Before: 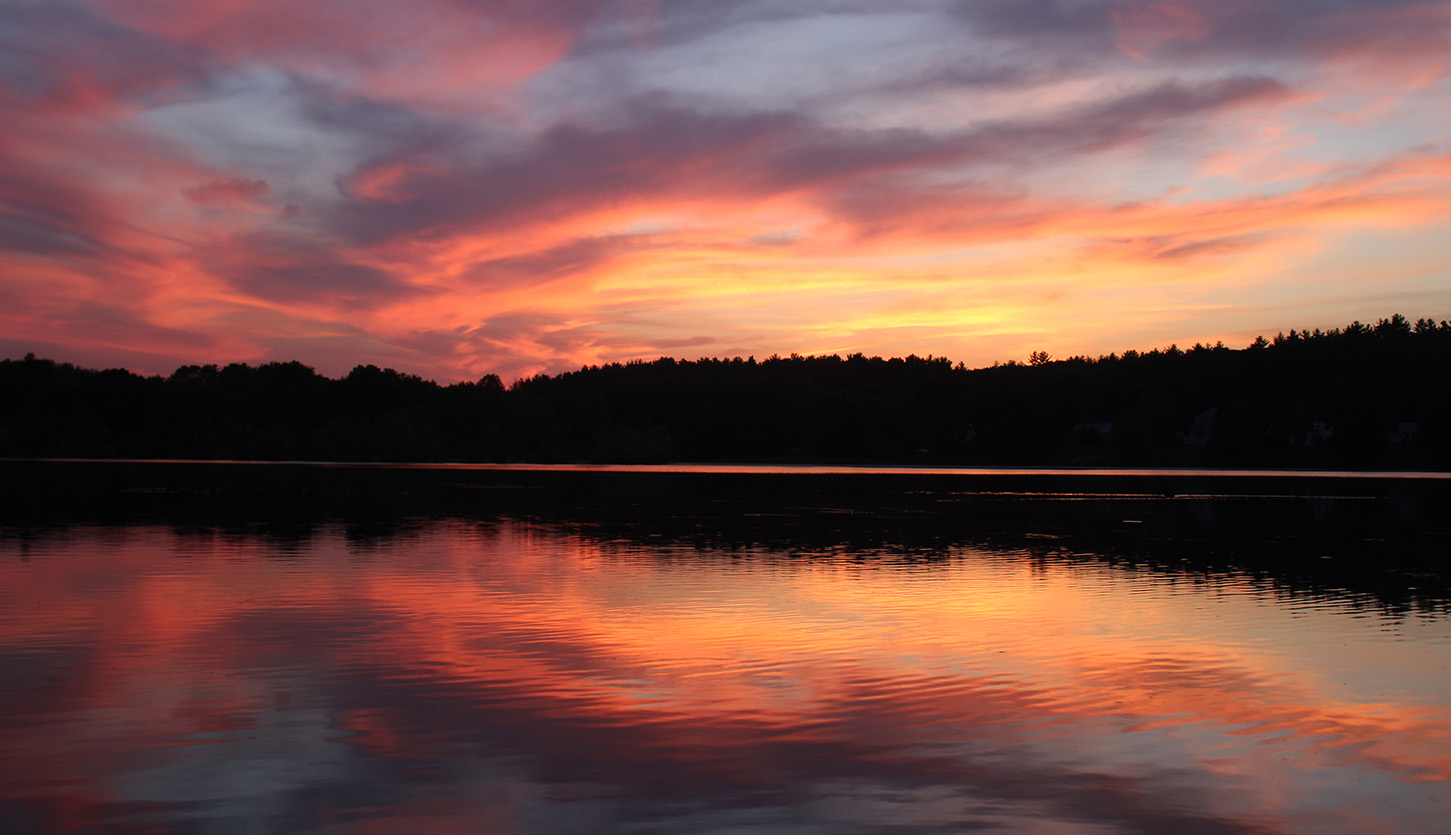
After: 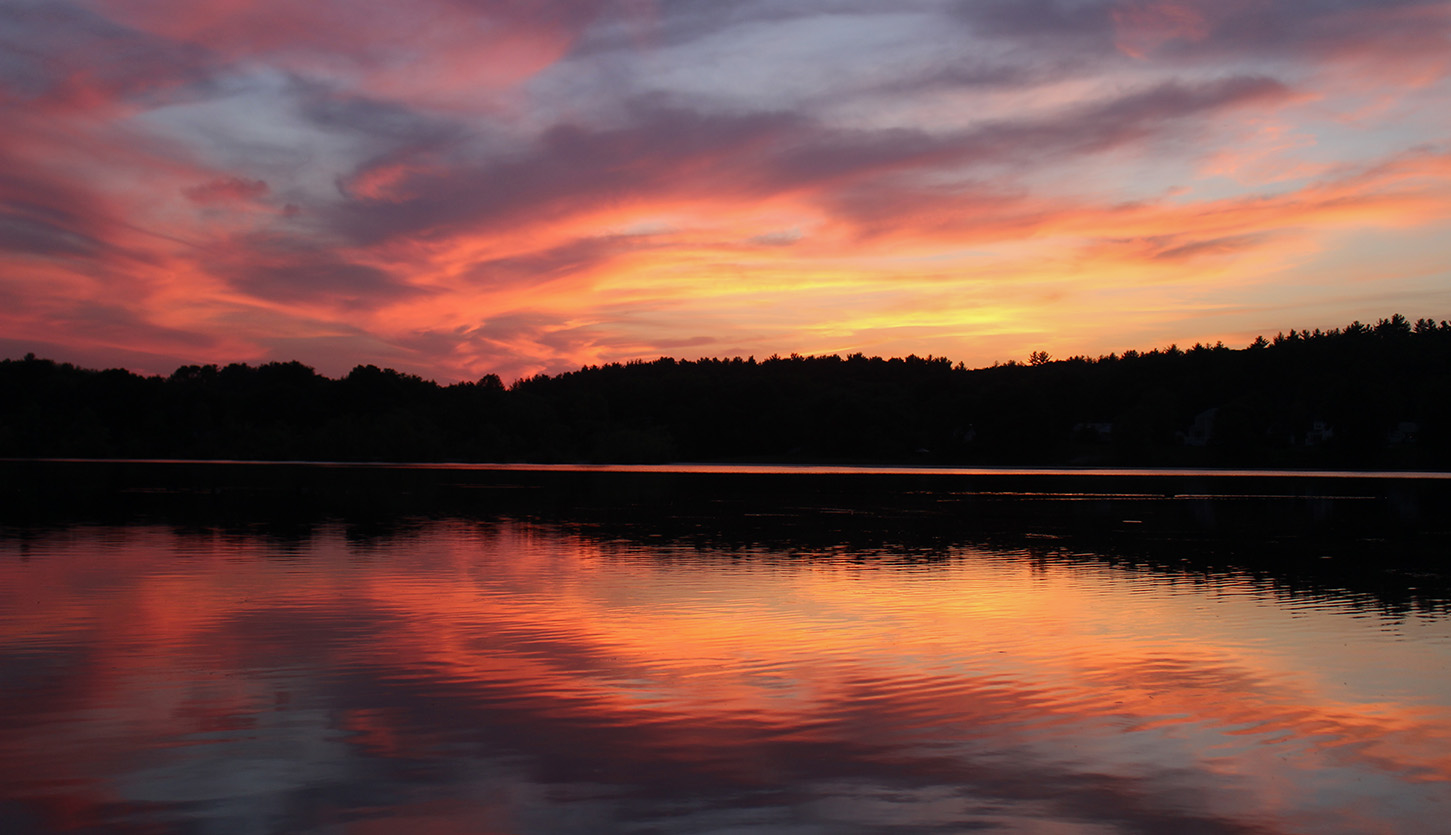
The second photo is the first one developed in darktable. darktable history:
shadows and highlights: shadows -20, white point adjustment -2, highlights -35
local contrast: mode bilateral grid, contrast 10, coarseness 25, detail 110%, midtone range 0.2
